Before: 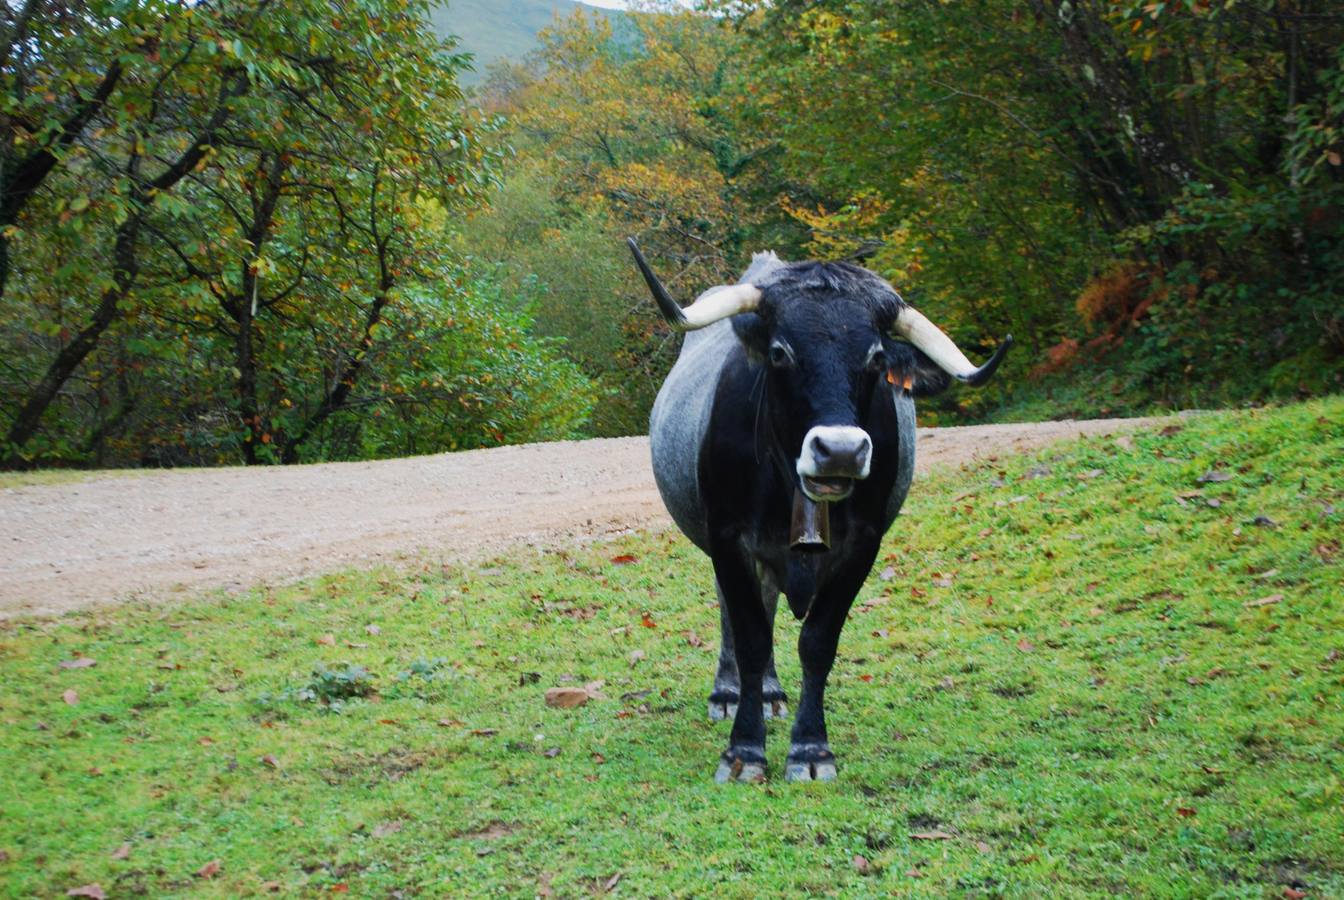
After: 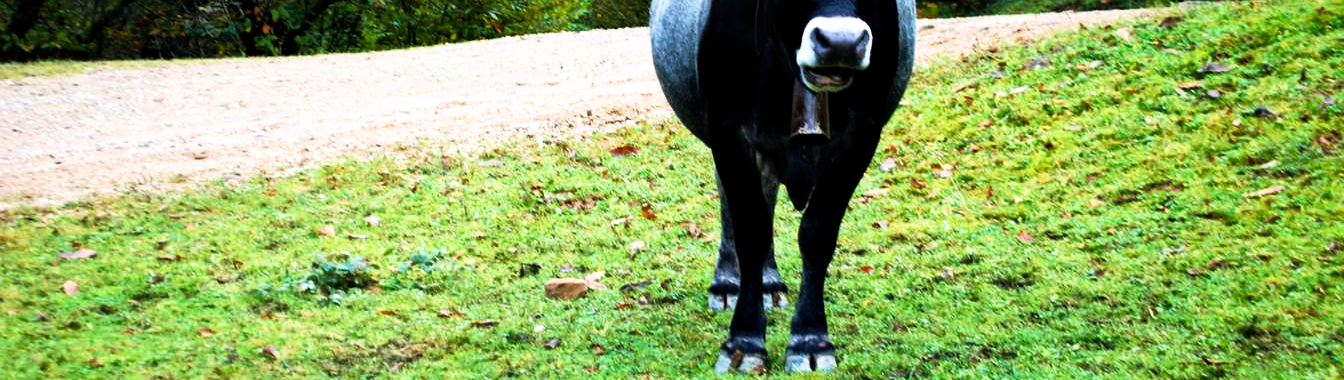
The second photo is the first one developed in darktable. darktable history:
filmic rgb: black relative exposure -8.02 EV, white relative exposure 2.34 EV, hardness 6.53, color science v6 (2022)
crop: top 45.542%, bottom 12.207%
local contrast: mode bilateral grid, contrast 31, coarseness 25, midtone range 0.2
color balance rgb: power › hue 210.82°, perceptual saturation grading › global saturation 0.754%, global vibrance 39.167%
tone equalizer: -8 EV -0.38 EV, -7 EV -0.367 EV, -6 EV -0.318 EV, -5 EV -0.237 EV, -3 EV 0.209 EV, -2 EV 0.357 EV, -1 EV 0.401 EV, +0 EV 0.387 EV, edges refinement/feathering 500, mask exposure compensation -1.57 EV, preserve details no
velvia: on, module defaults
